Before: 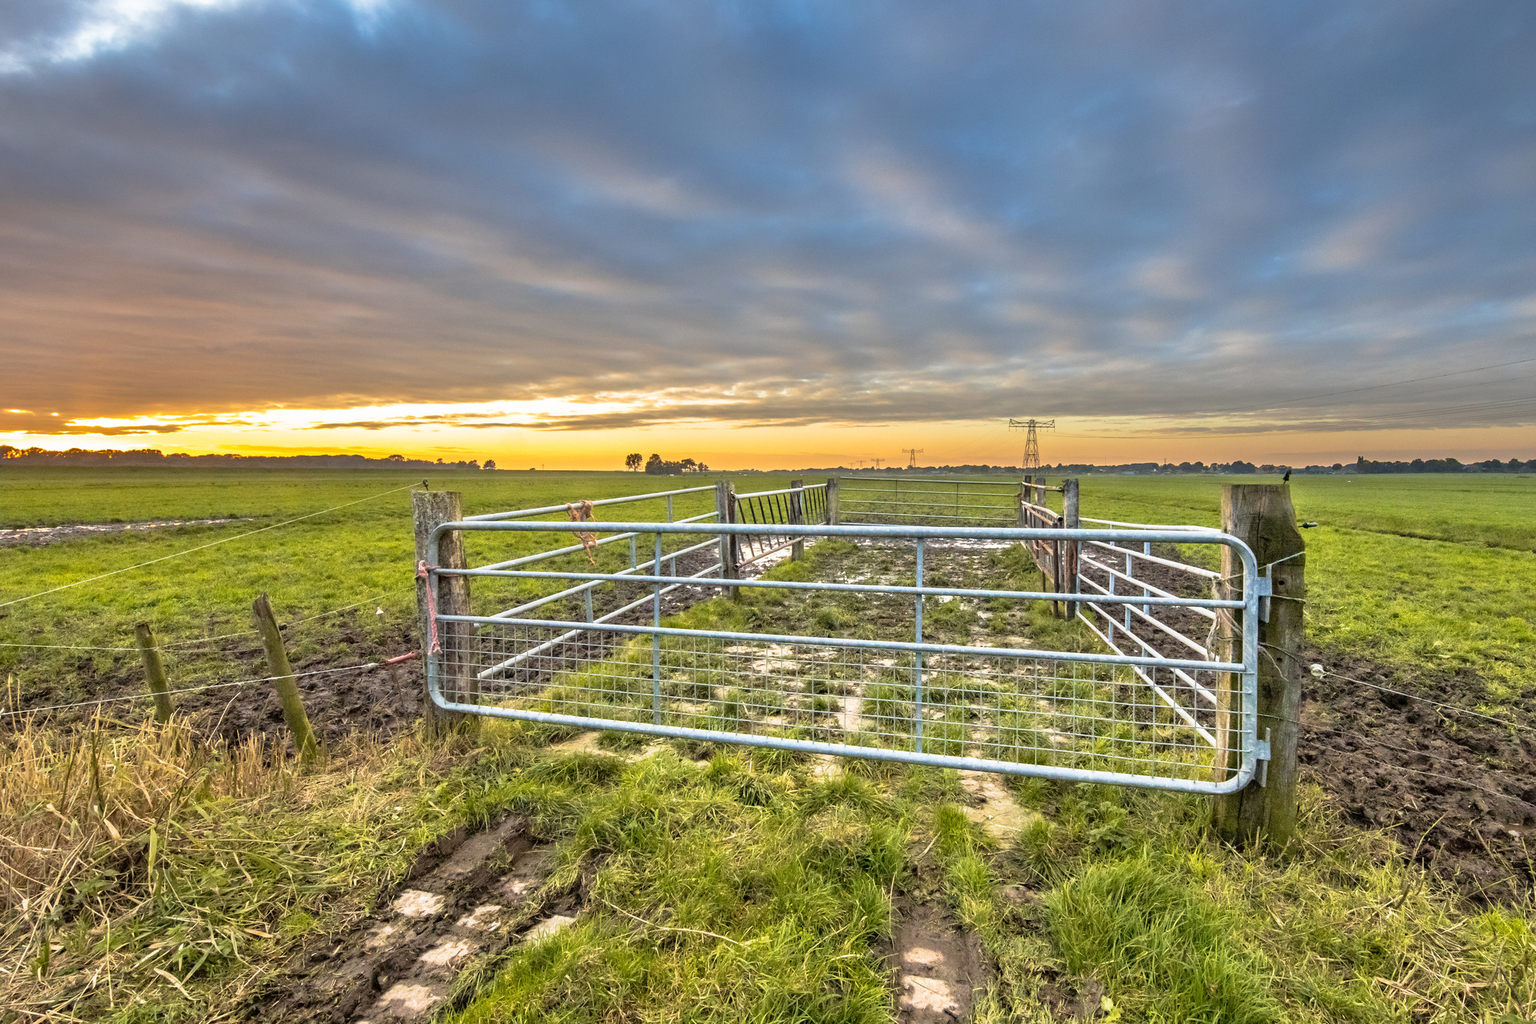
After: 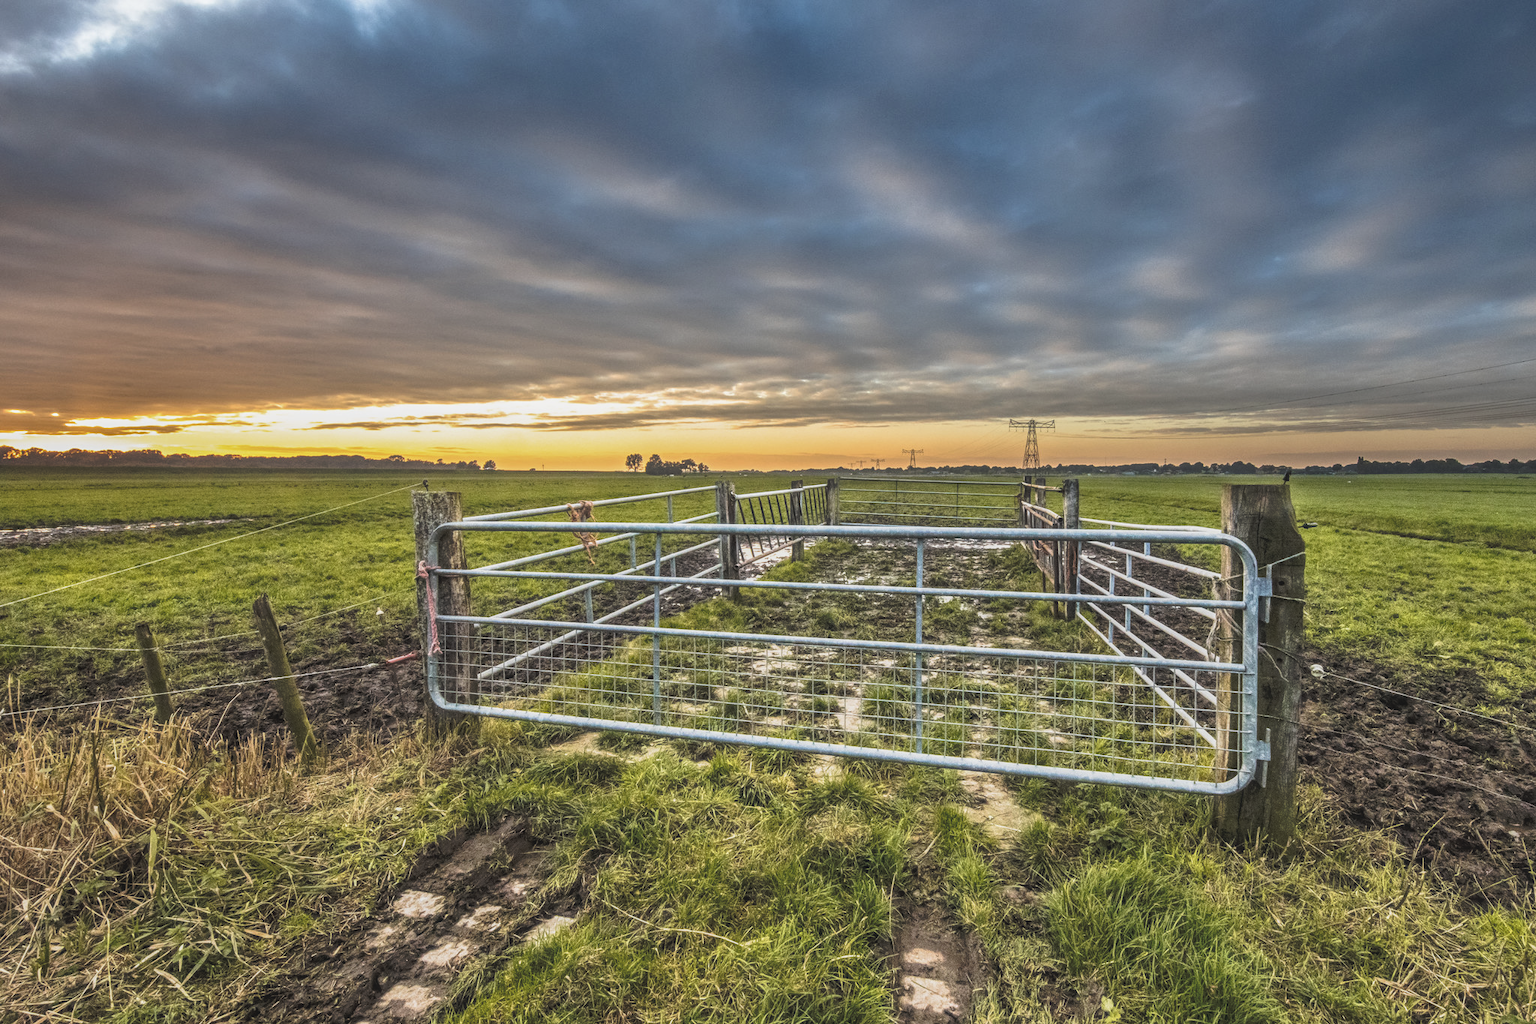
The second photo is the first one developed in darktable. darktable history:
tone curve: curves: ch0 [(0, 0) (0.003, 0.002) (0.011, 0.007) (0.025, 0.015) (0.044, 0.026) (0.069, 0.041) (0.1, 0.059) (0.136, 0.08) (0.177, 0.105) (0.224, 0.132) (0.277, 0.163) (0.335, 0.198) (0.399, 0.253) (0.468, 0.341) (0.543, 0.435) (0.623, 0.532) (0.709, 0.635) (0.801, 0.745) (0.898, 0.873) (1, 1)], preserve colors none
contrast brightness saturation: contrast 0.096, saturation -0.373
local contrast: highlights 71%, shadows 20%, midtone range 0.195
